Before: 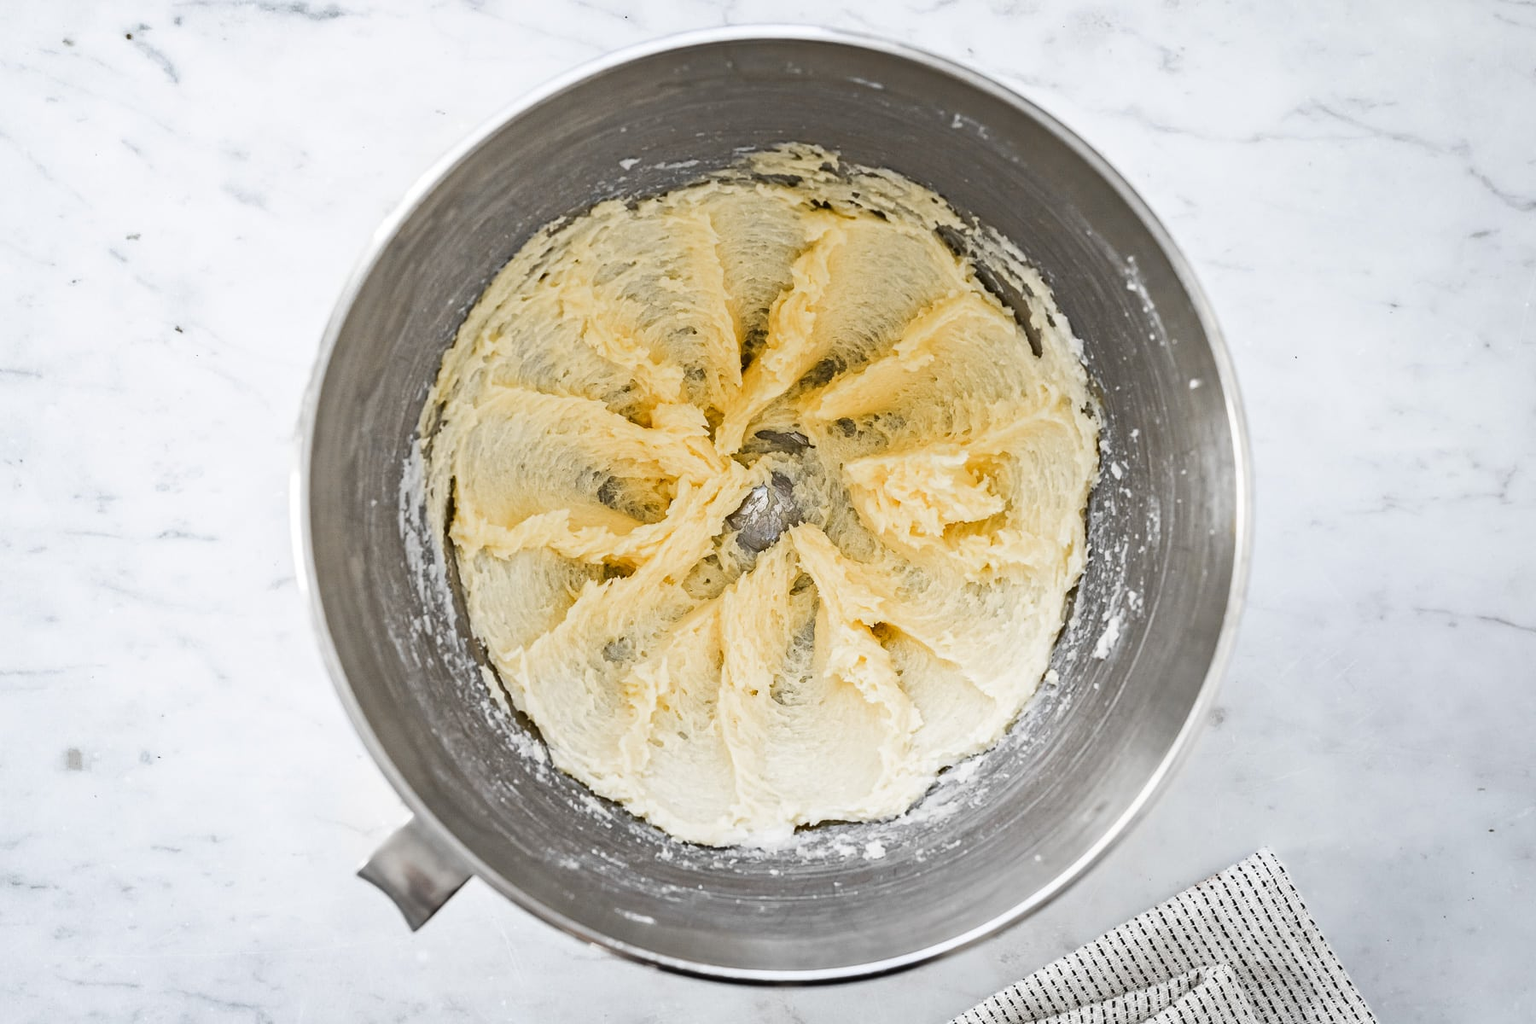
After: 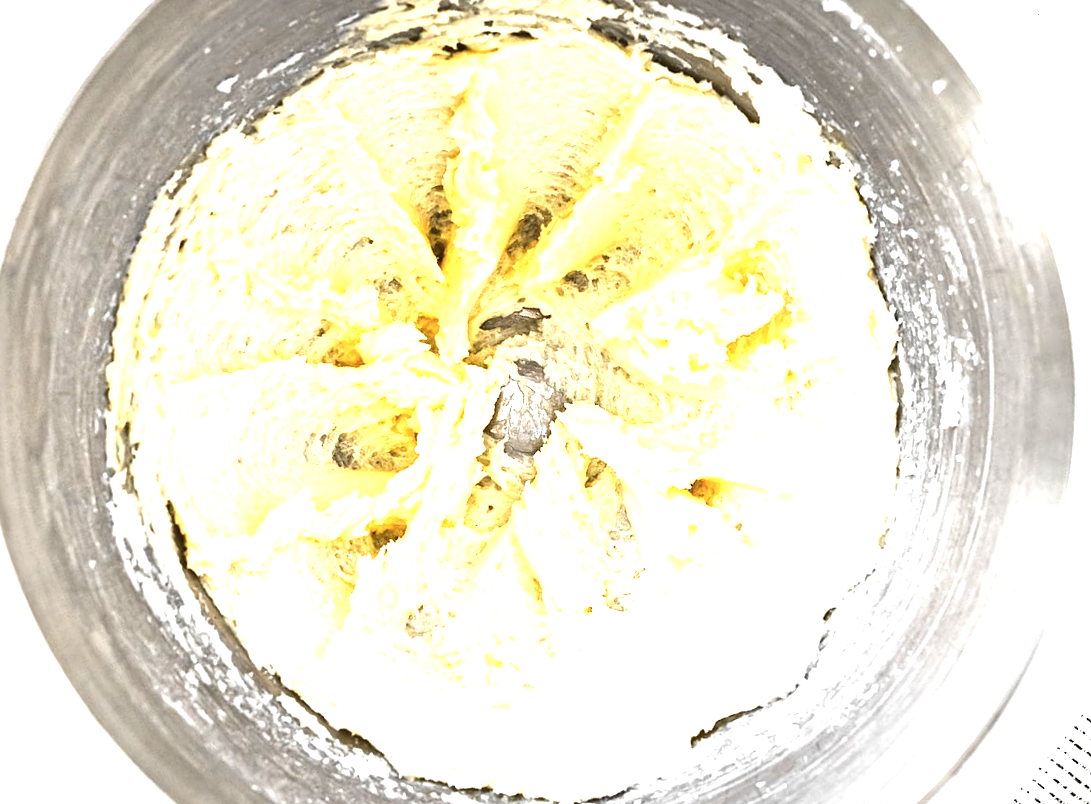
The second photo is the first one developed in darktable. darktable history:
exposure: black level correction 0, exposure 1.2 EV, compensate highlight preservation false
tone equalizer: -8 EV -0.416 EV, -7 EV -0.423 EV, -6 EV -0.321 EV, -5 EV -0.248 EV, -3 EV 0.21 EV, -2 EV 0.324 EV, -1 EV 0.408 EV, +0 EV 0.402 EV, edges refinement/feathering 500, mask exposure compensation -1.57 EV, preserve details no
crop and rotate: angle 21.17°, left 6.854%, right 3.735%, bottom 1.107%
contrast brightness saturation: saturation -0.085
